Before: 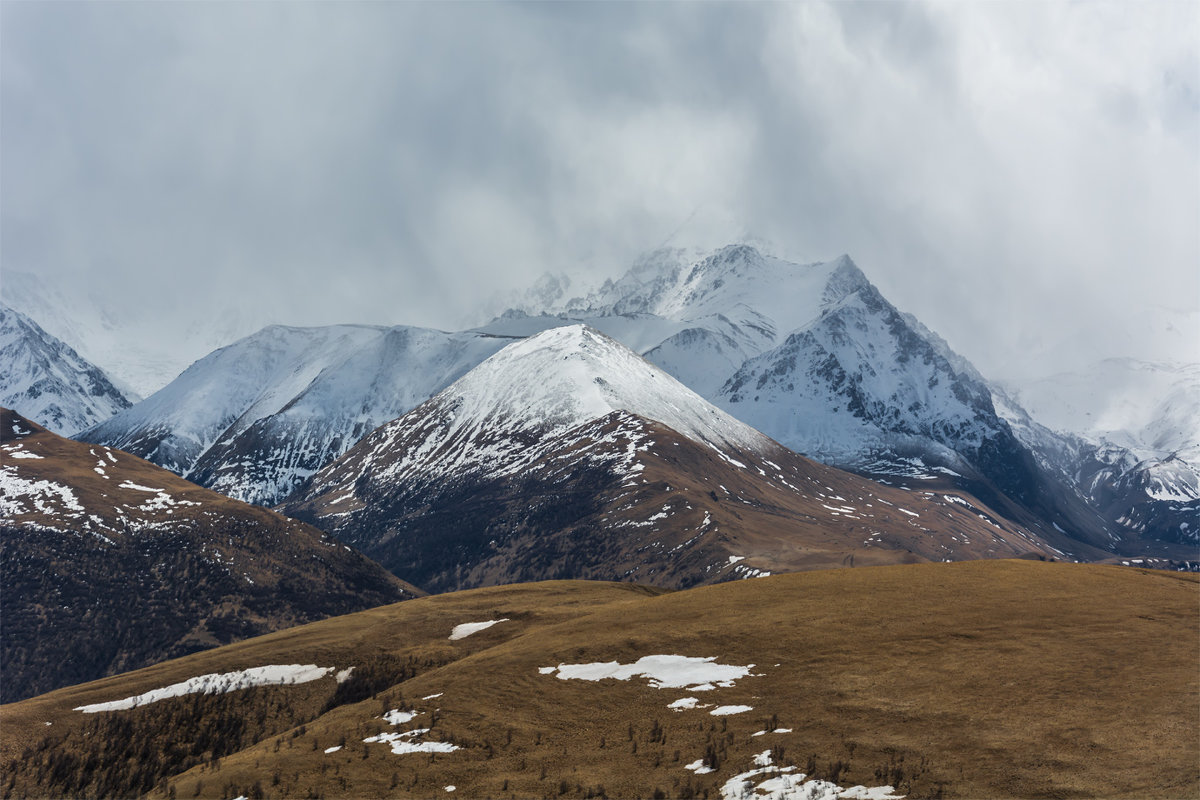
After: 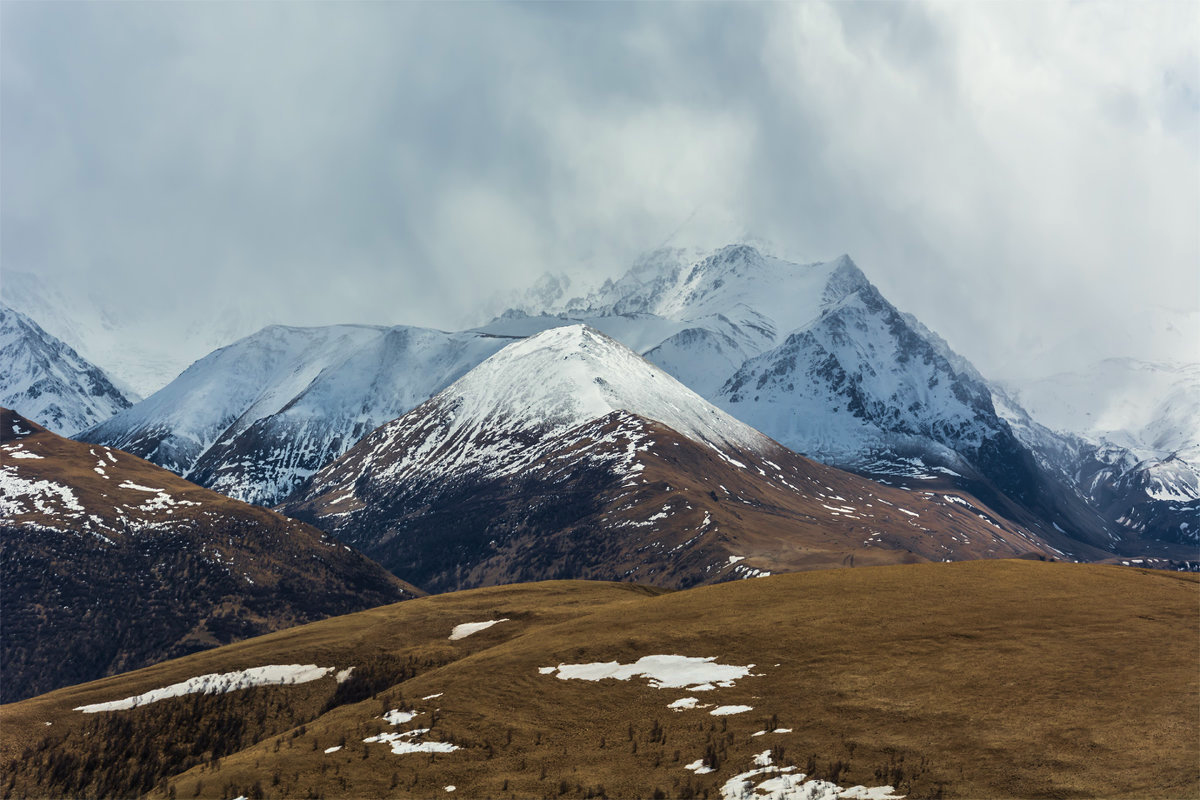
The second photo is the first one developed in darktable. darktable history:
velvia: on, module defaults
color balance rgb: shadows lift › luminance -19.986%, highlights gain › luminance 5.72%, highlights gain › chroma 1.223%, highlights gain › hue 88.75°, perceptual saturation grading › global saturation 0.581%
